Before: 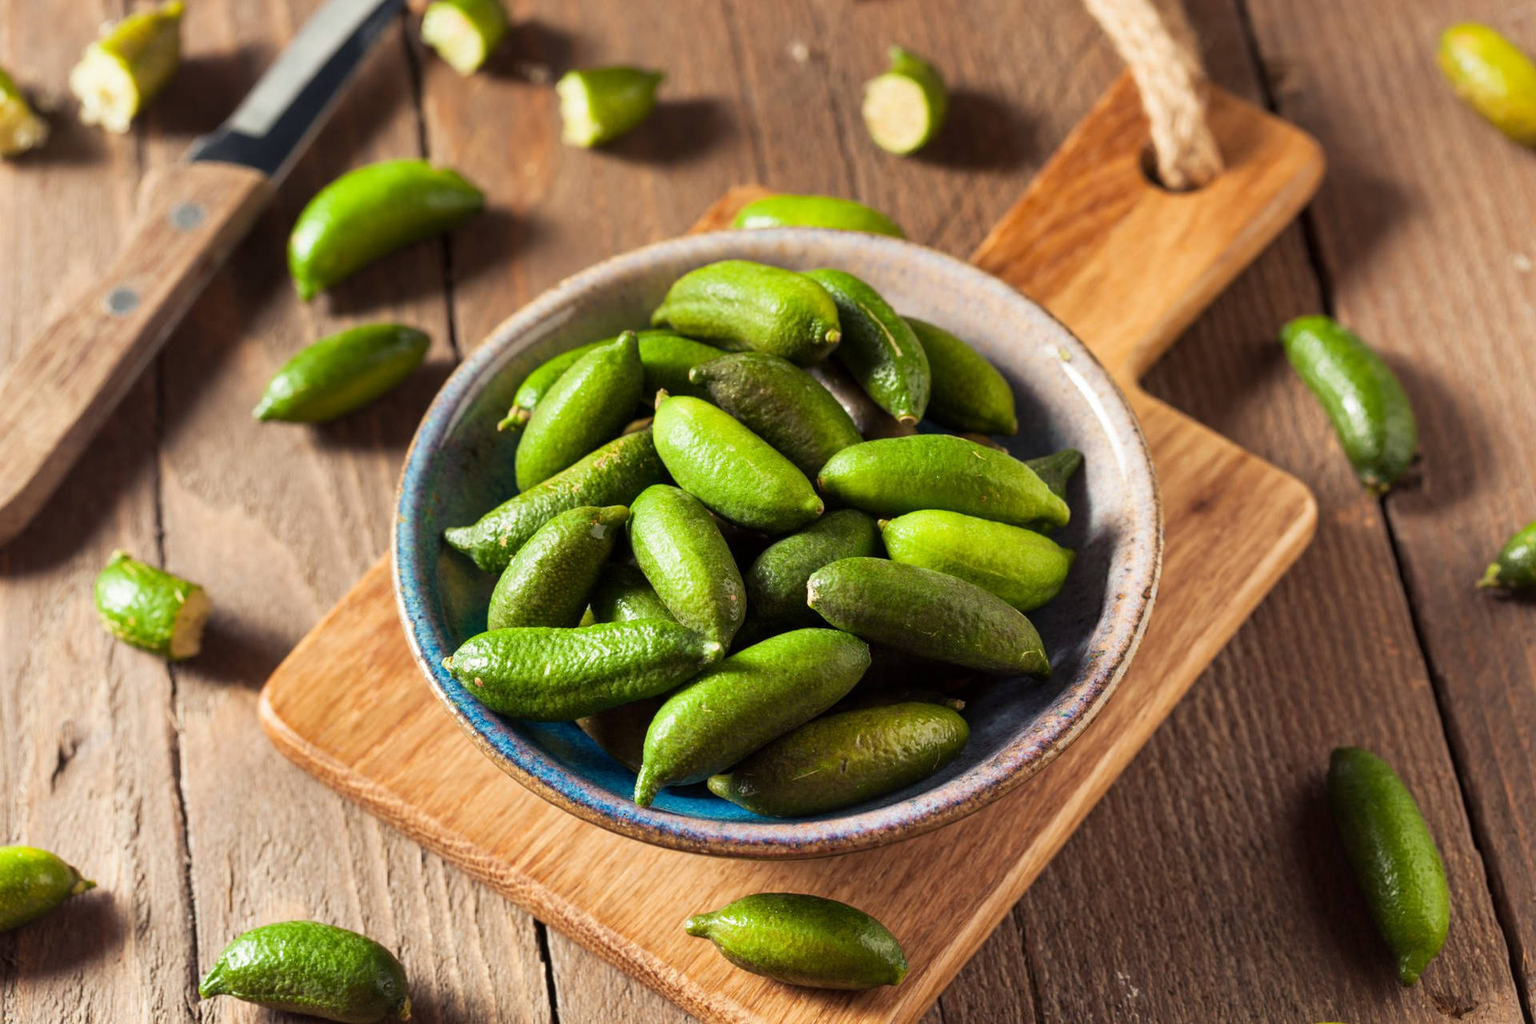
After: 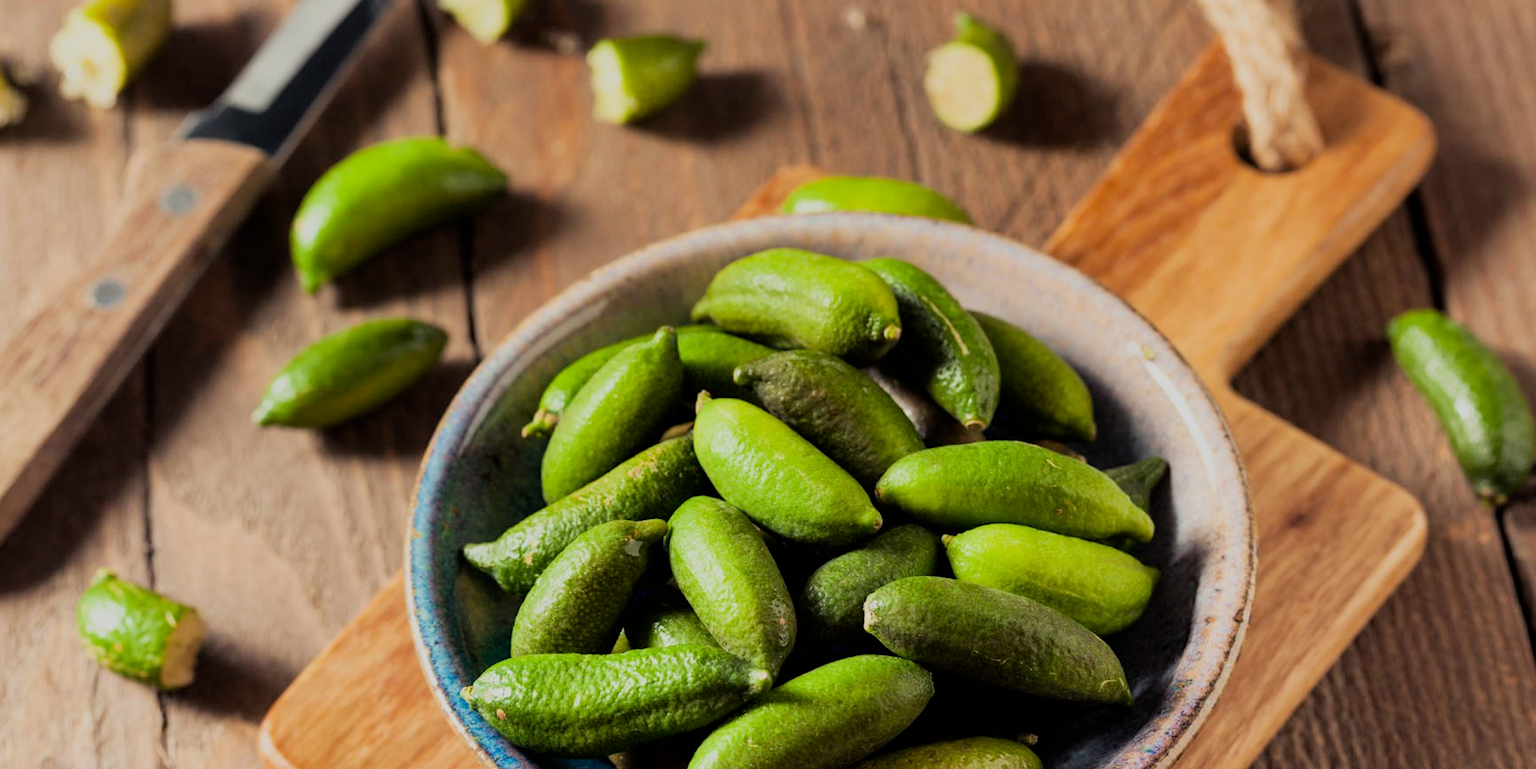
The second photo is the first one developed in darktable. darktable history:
exposure: black level correction 0.001, compensate exposure bias true, compensate highlight preservation false
crop: left 1.615%, top 3.447%, right 7.779%, bottom 28.445%
filmic rgb: black relative exposure -7.65 EV, white relative exposure 4.56 EV, threshold 3 EV, hardness 3.61, color science v6 (2022), iterations of high-quality reconstruction 0, enable highlight reconstruction true
